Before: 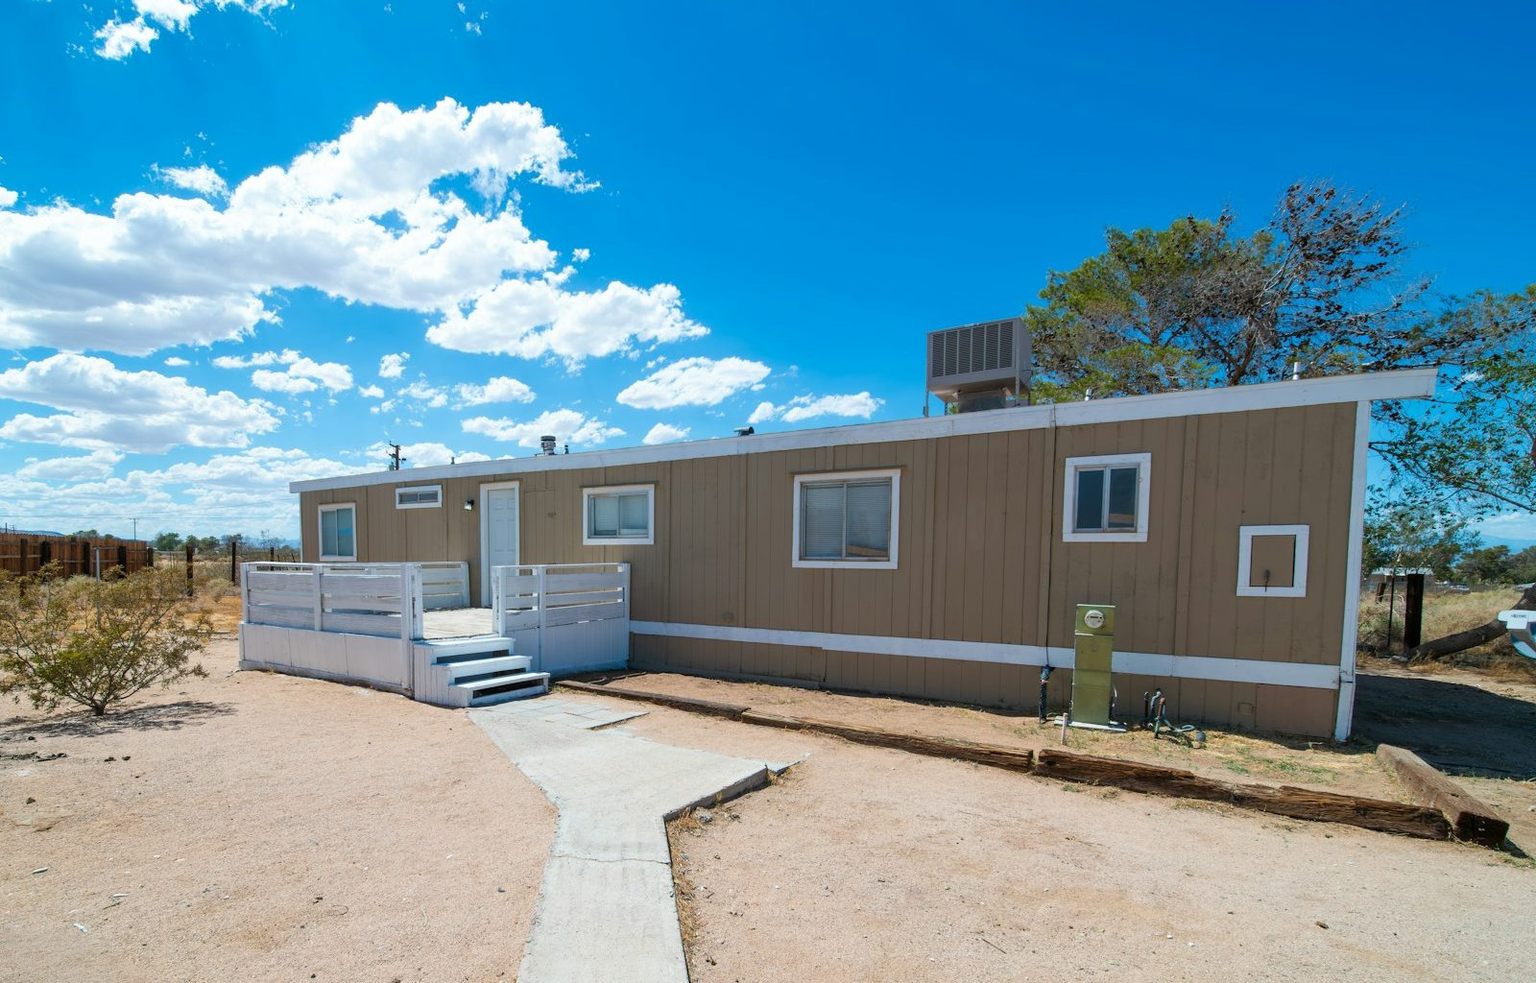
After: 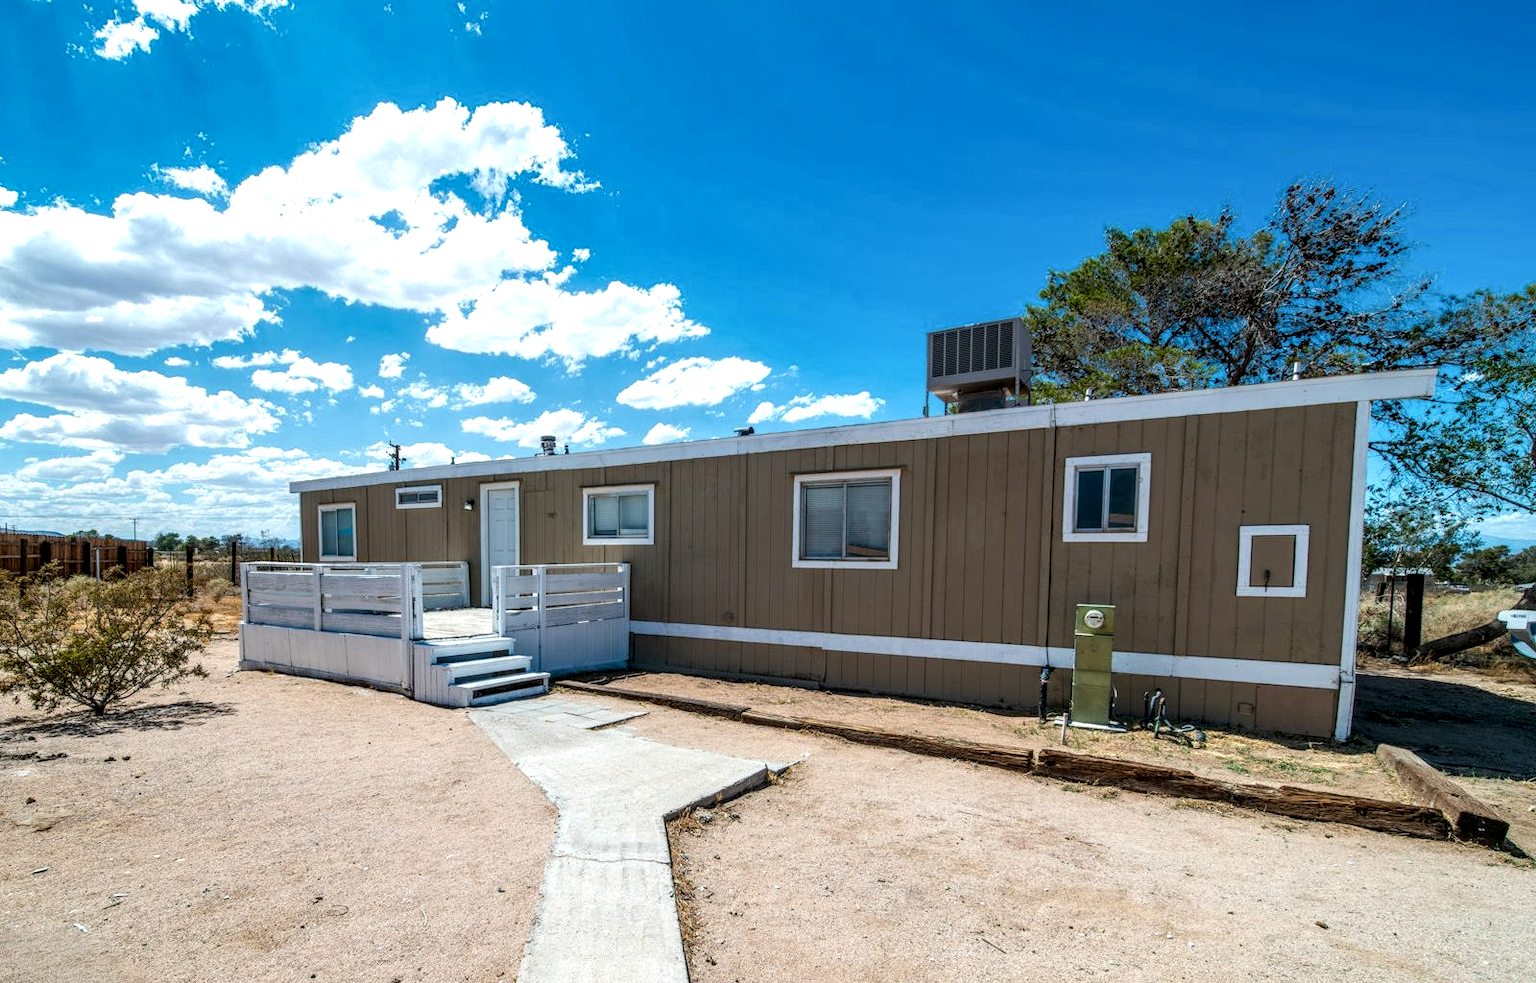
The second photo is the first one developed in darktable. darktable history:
local contrast: highlights 0%, shadows 0%, detail 182%
